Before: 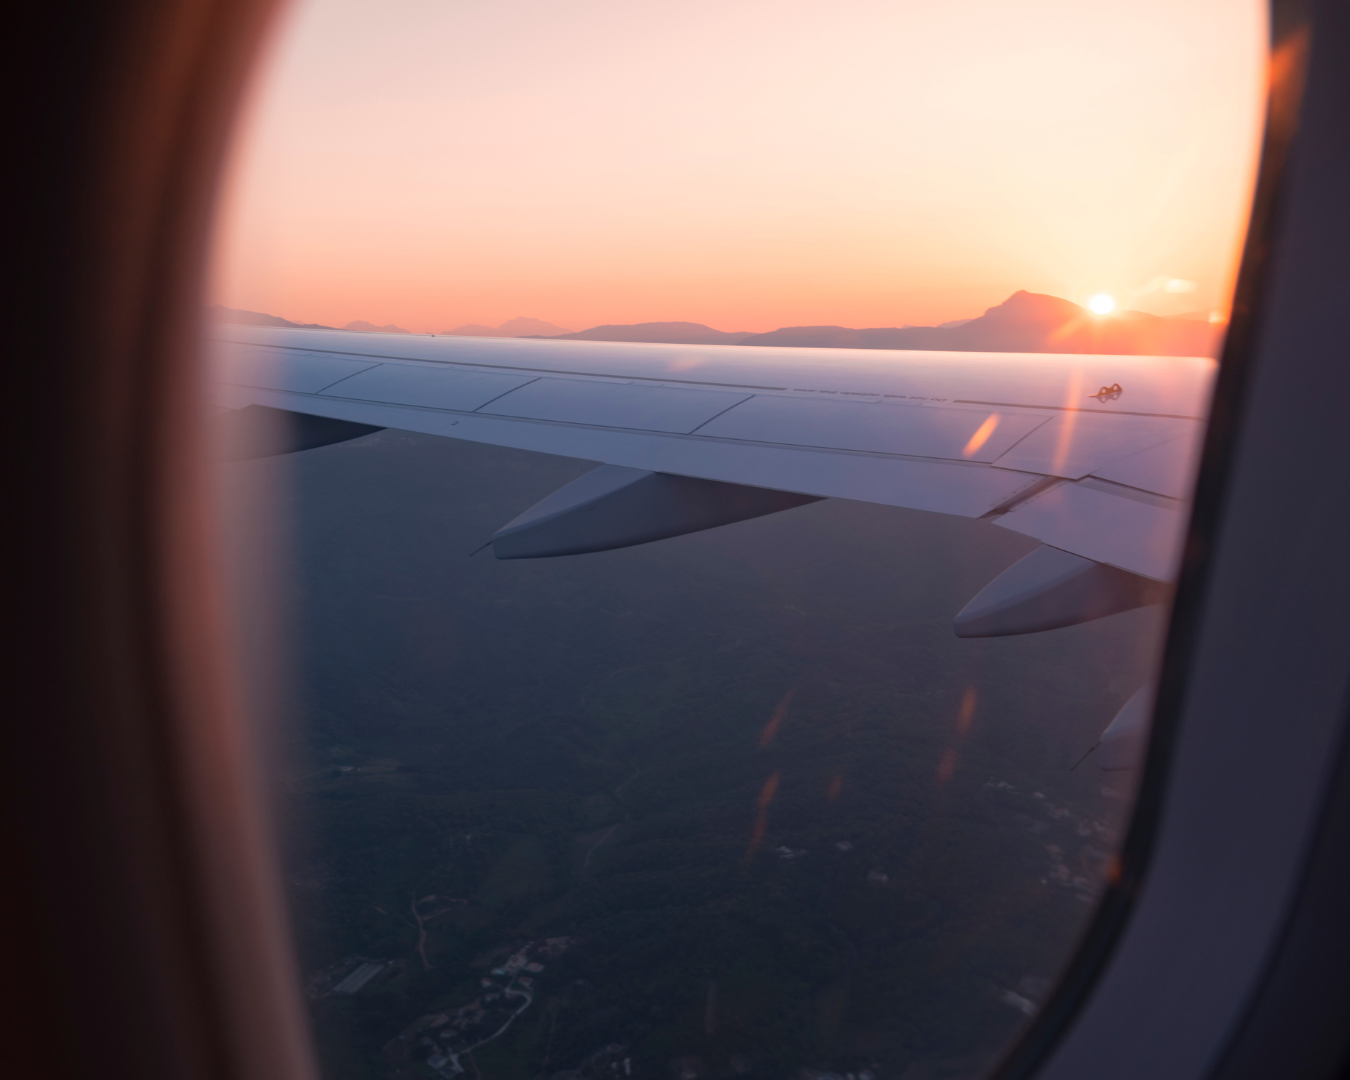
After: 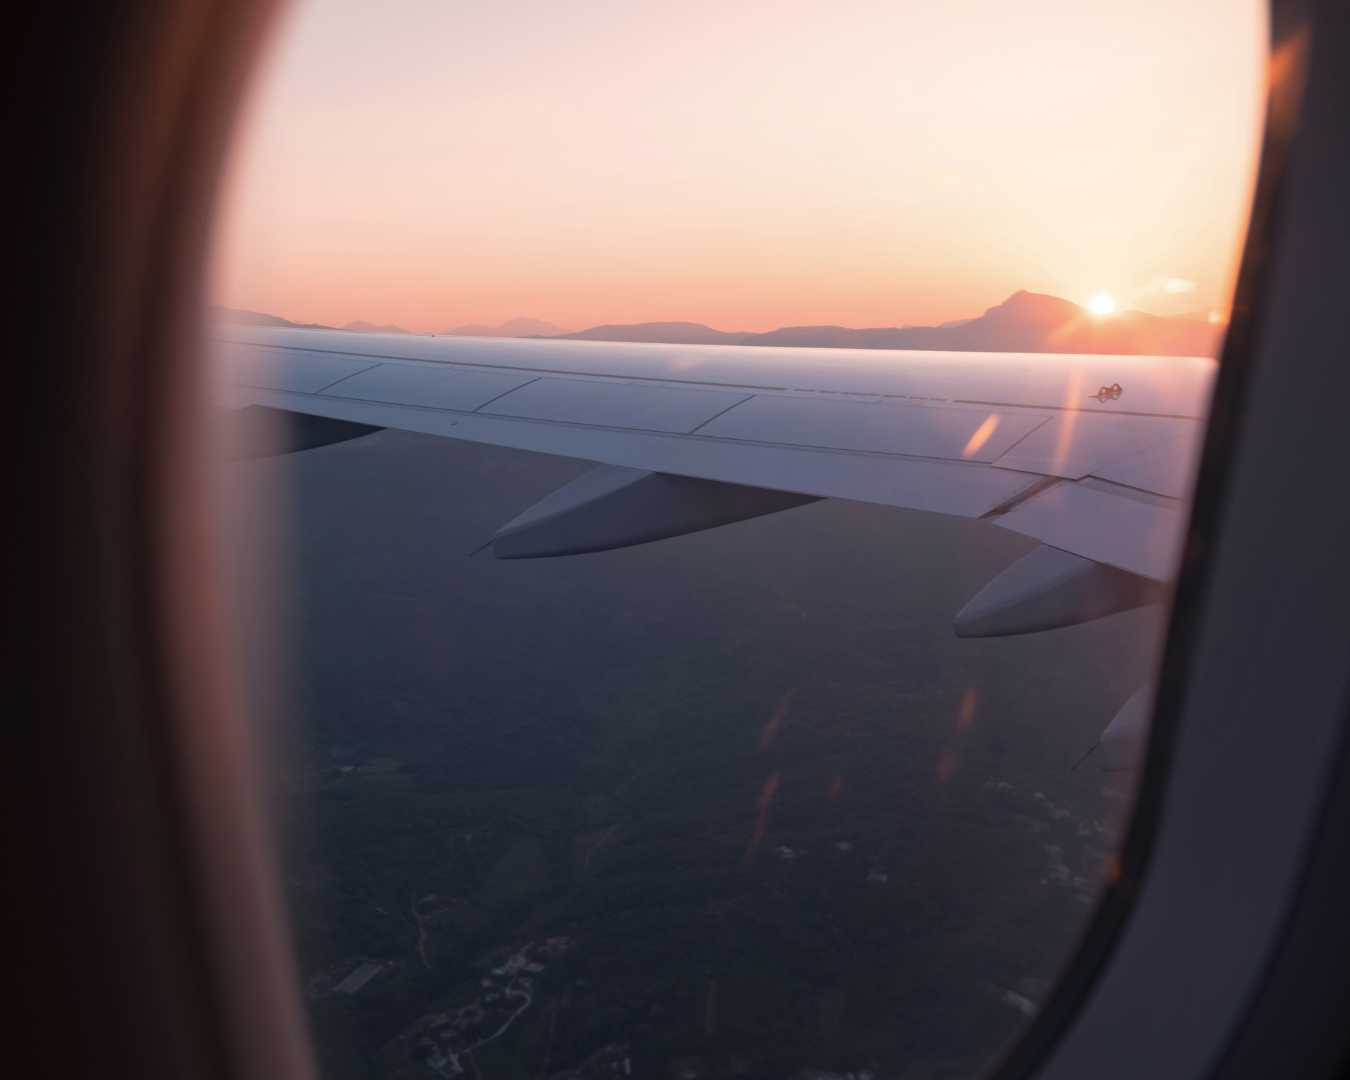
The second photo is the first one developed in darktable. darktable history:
color correction: saturation 0.8
